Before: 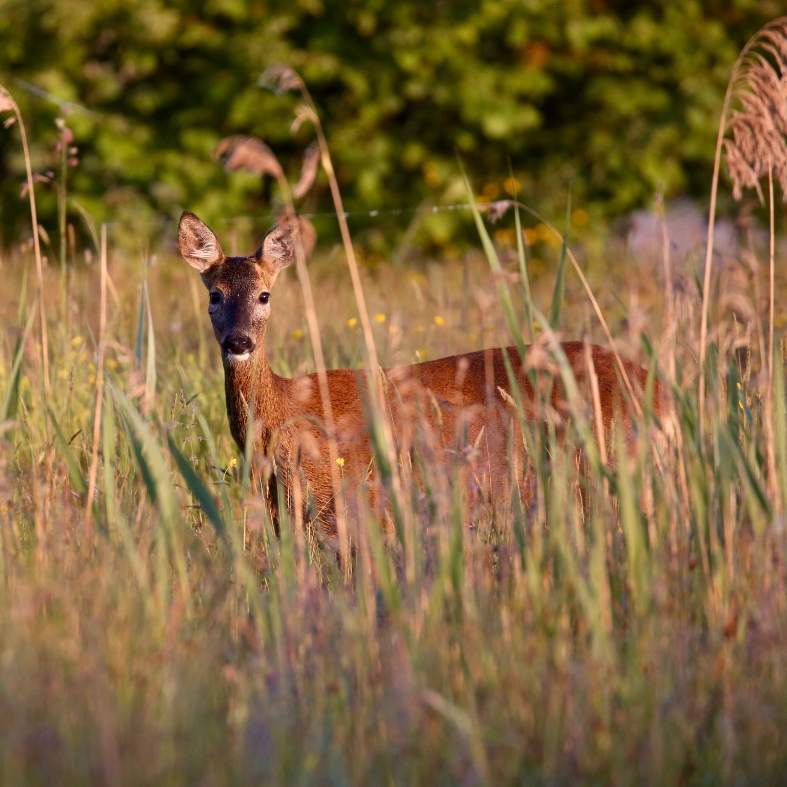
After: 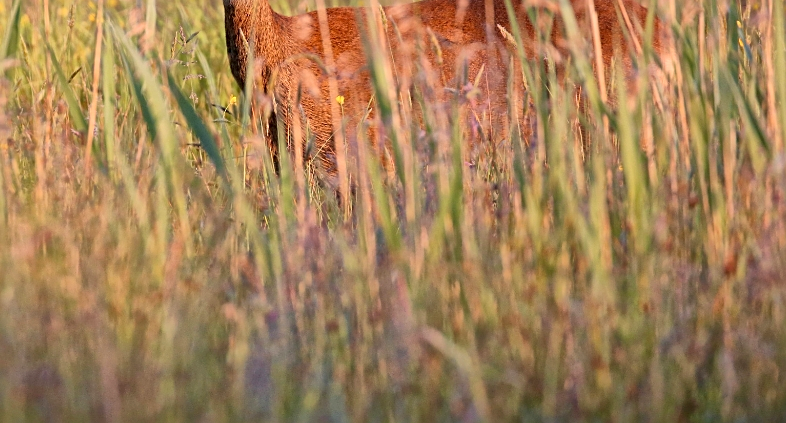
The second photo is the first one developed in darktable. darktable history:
crop and rotate: top 46.237%
exposure: black level correction 0, exposure 0.5 EV, compensate exposure bias true, compensate highlight preservation false
sharpen: on, module defaults
global tonemap: drago (1, 100), detail 1
